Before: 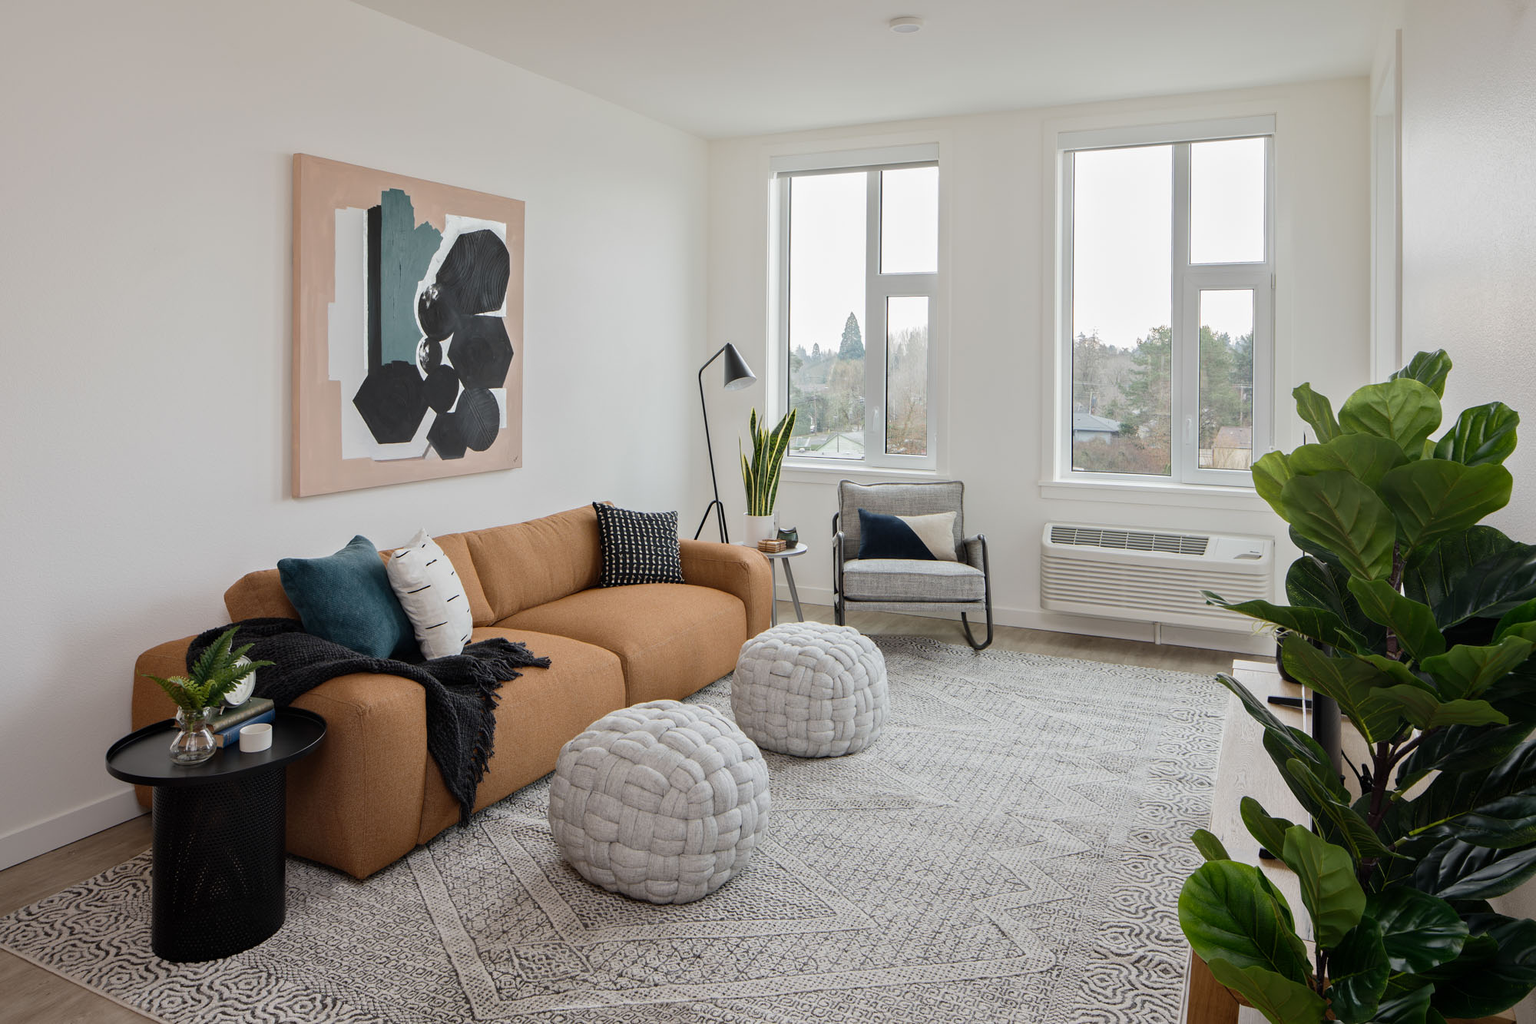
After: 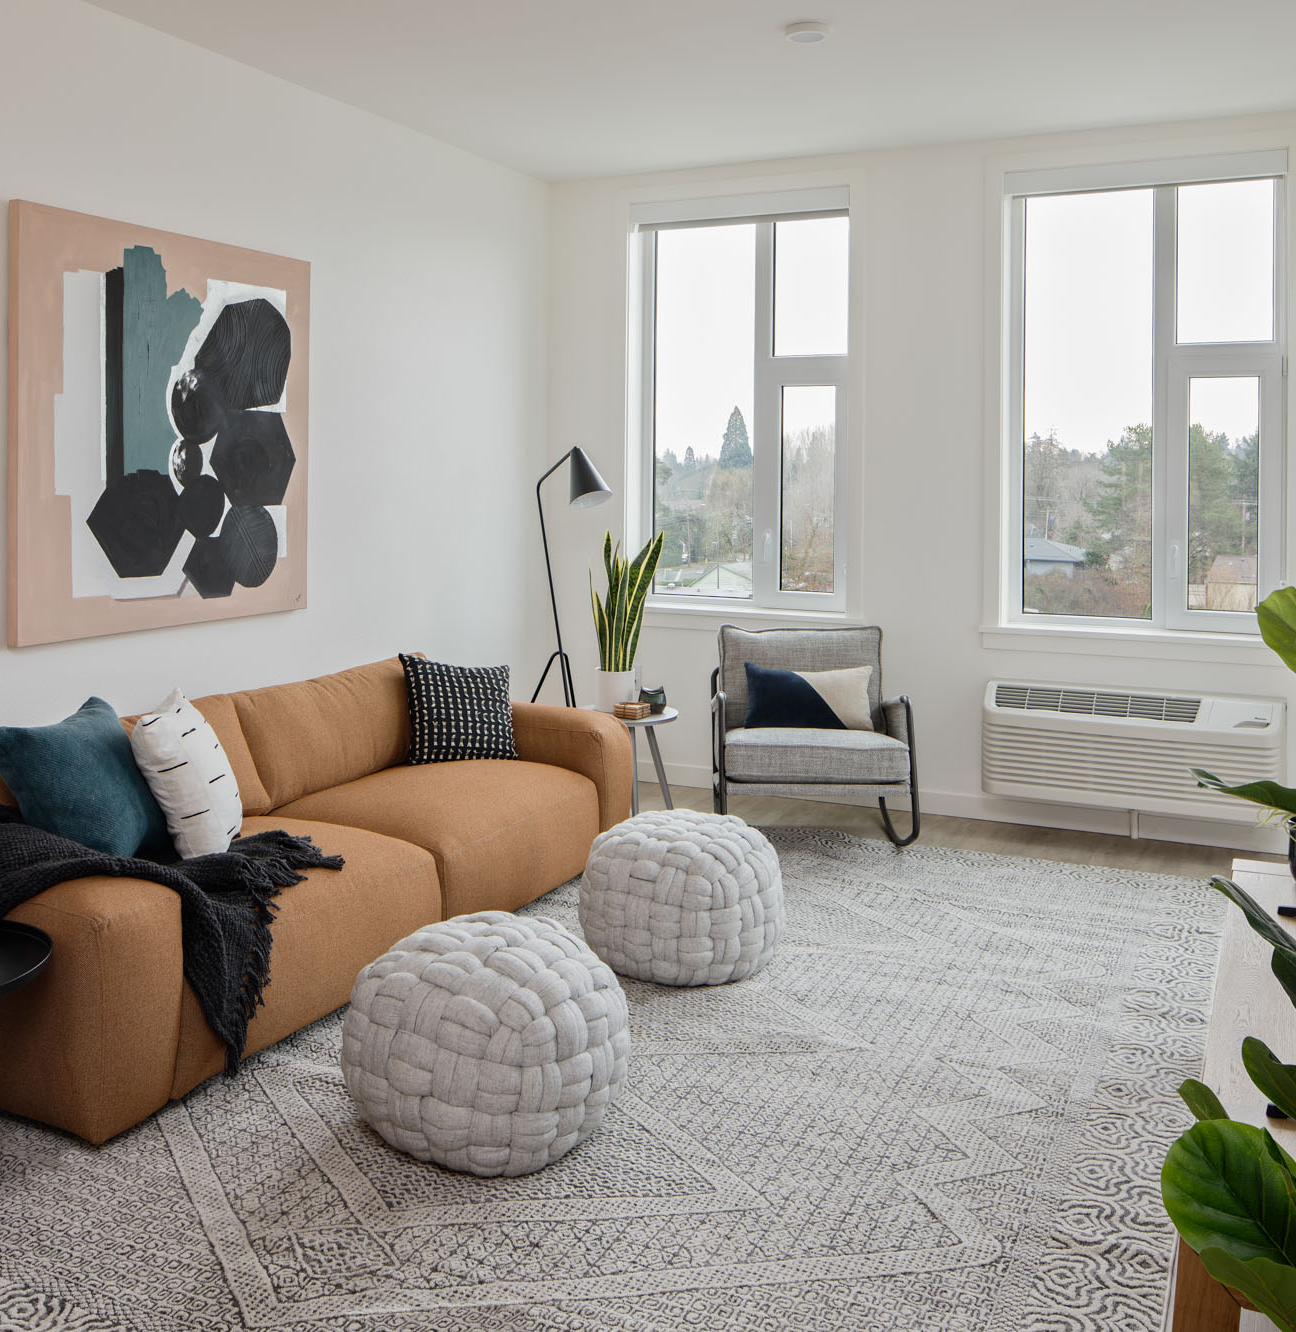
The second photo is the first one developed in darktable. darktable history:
crop and rotate: left 18.683%, right 16.51%
